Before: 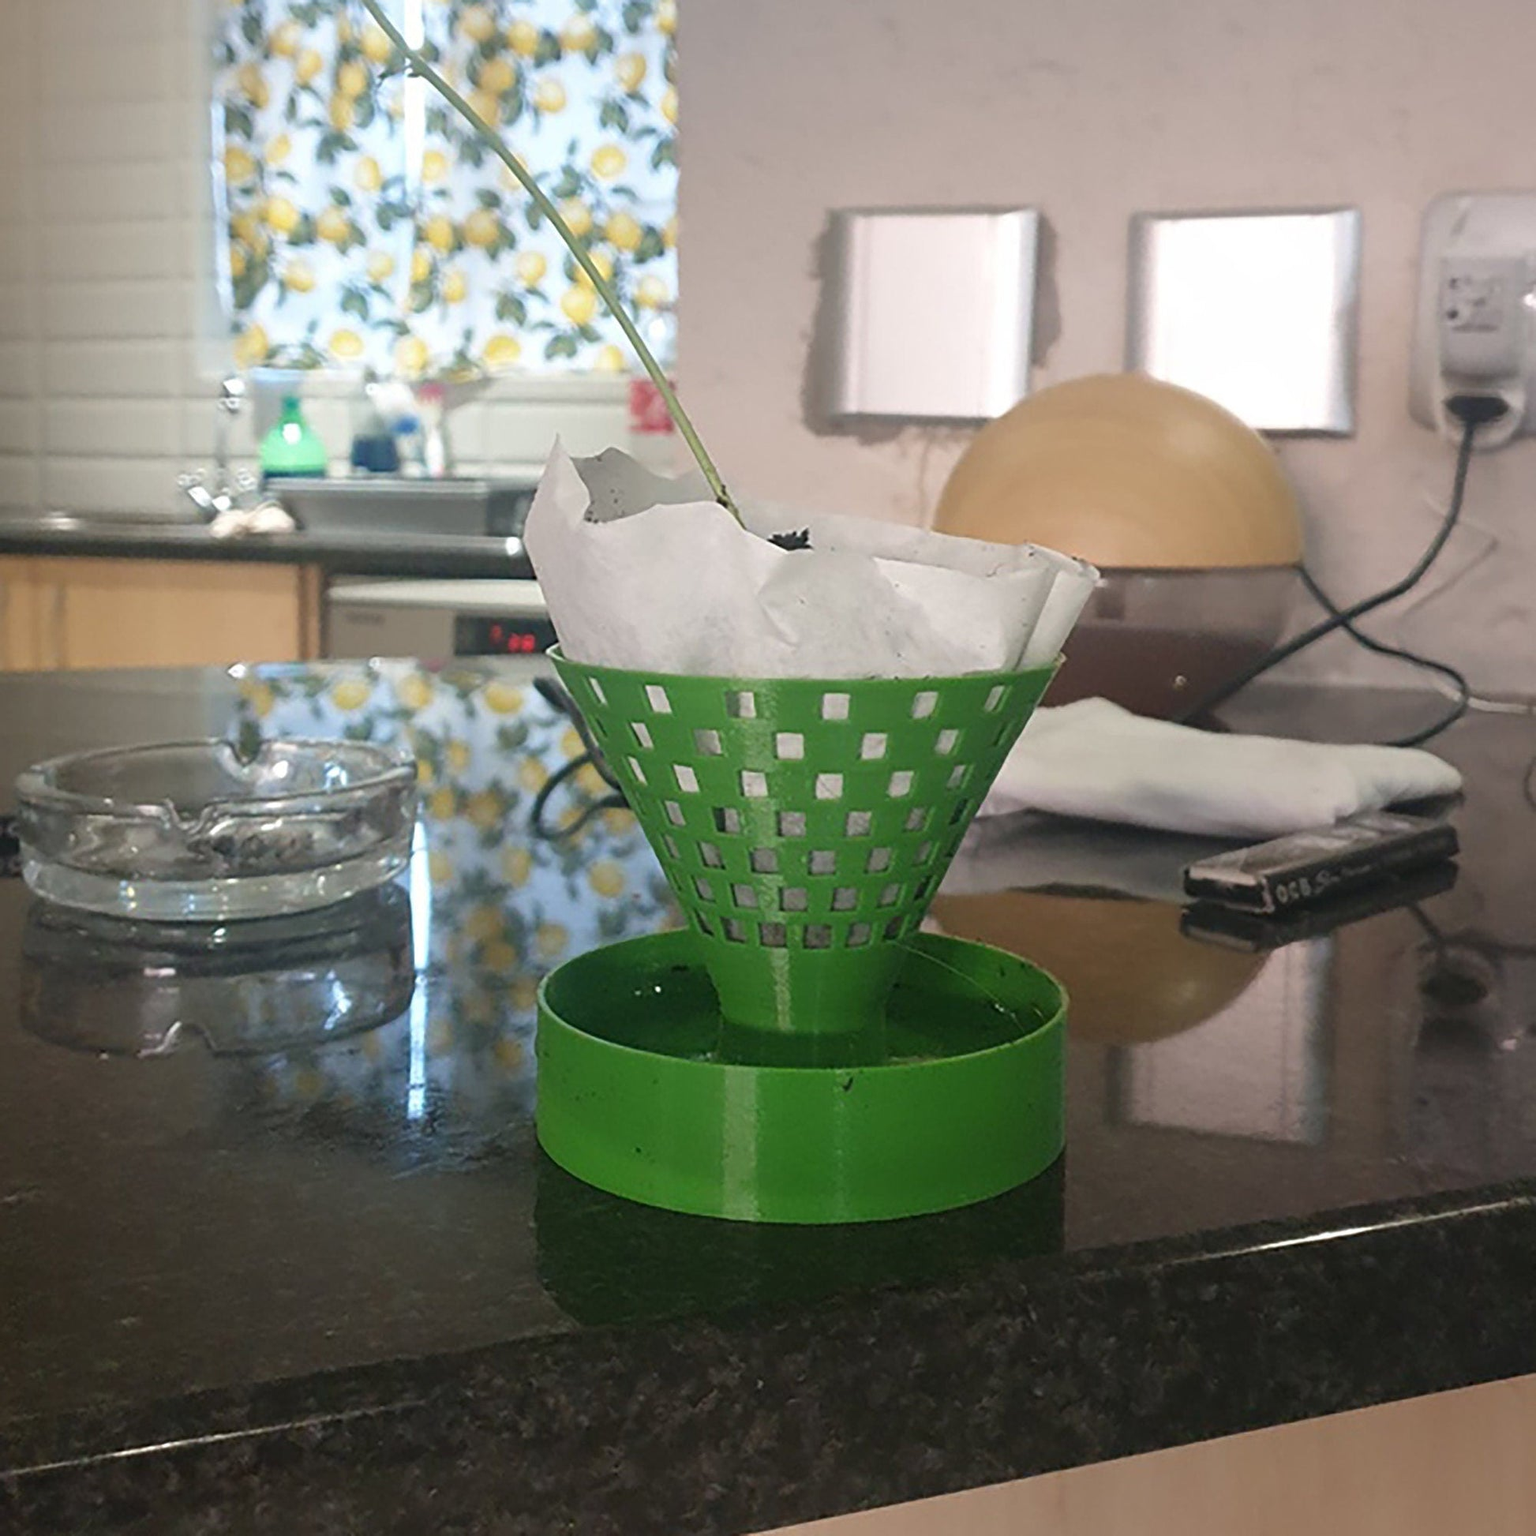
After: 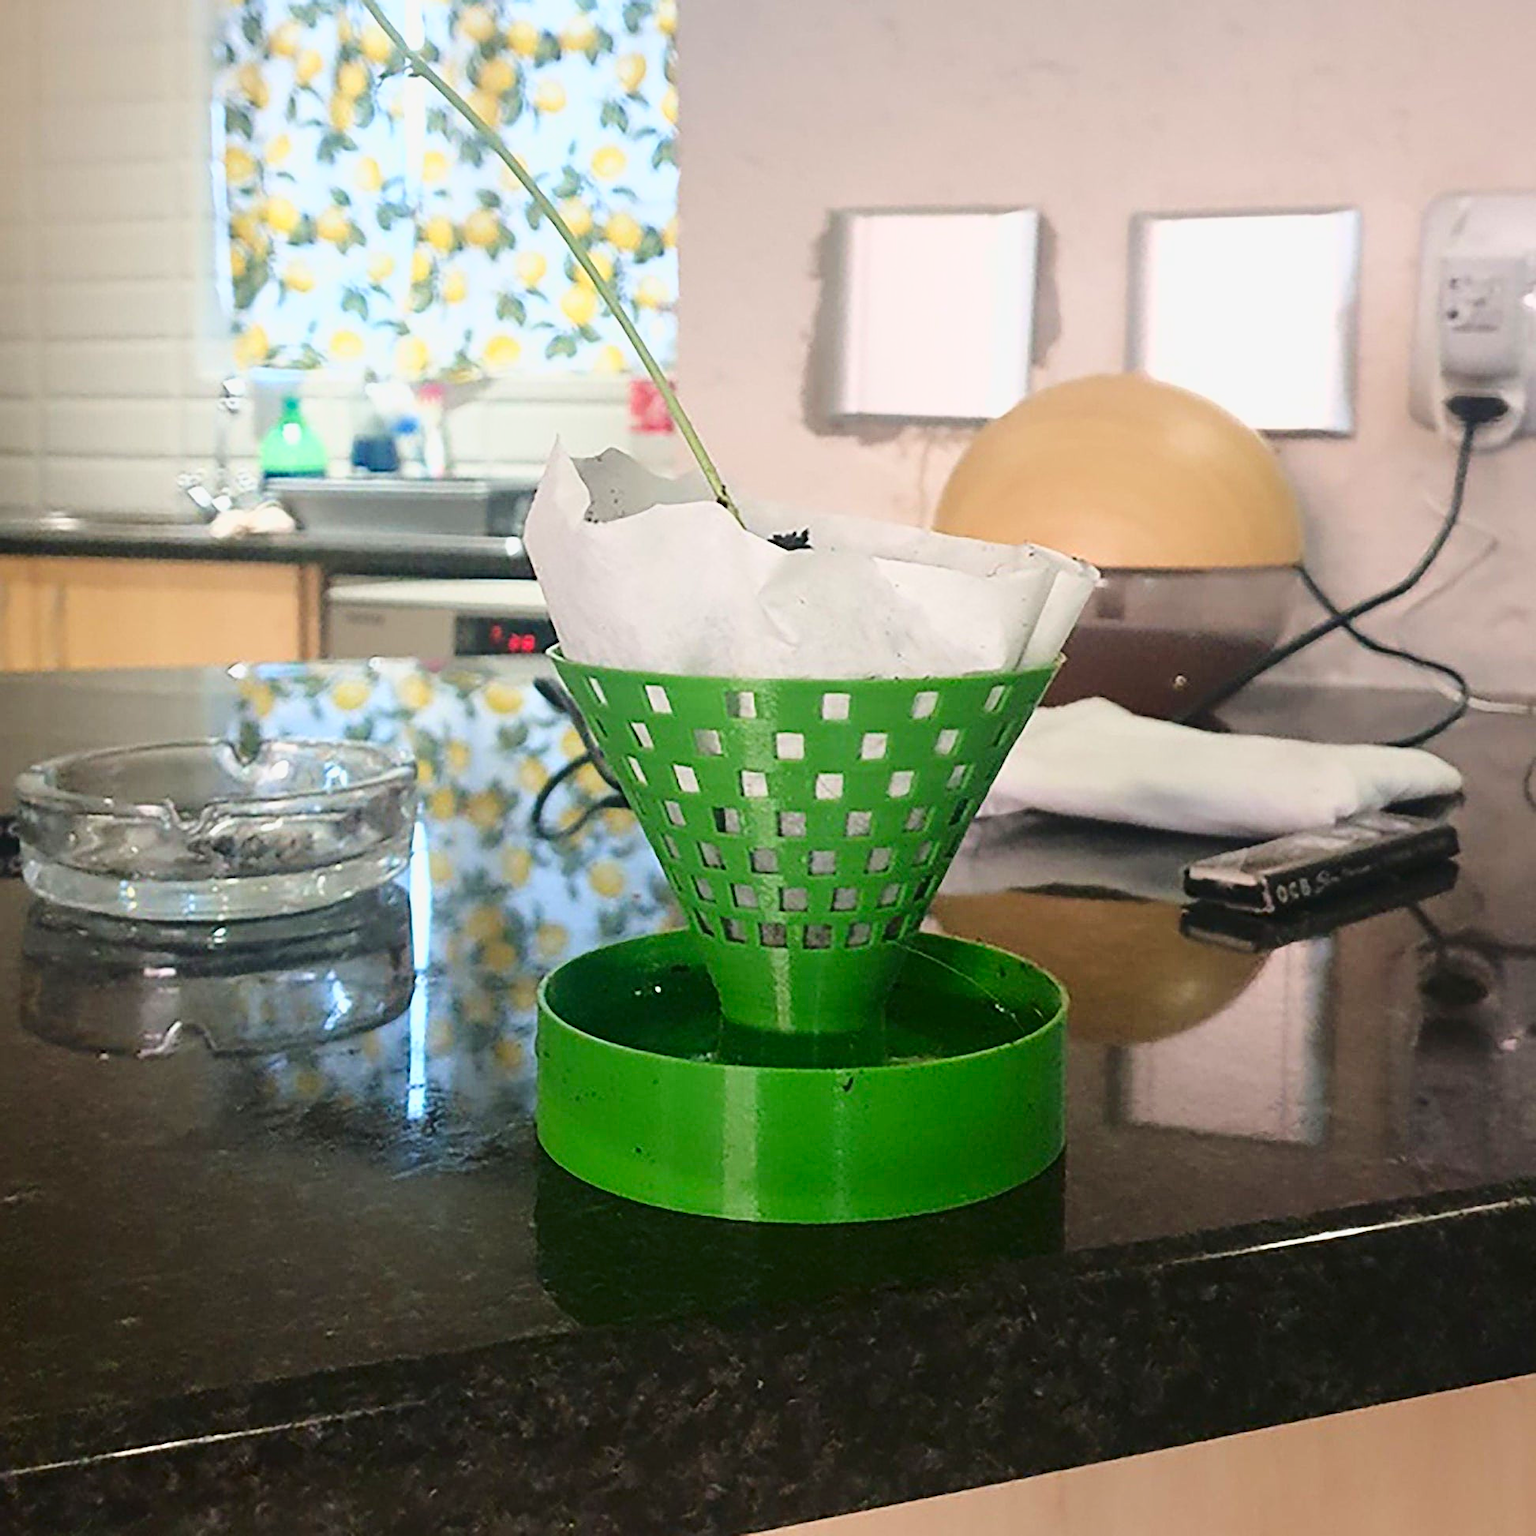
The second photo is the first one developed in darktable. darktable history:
sharpen: on, module defaults
contrast brightness saturation: brightness -0.2, saturation 0.08
base curve: curves: ch0 [(0, 0) (0.025, 0.046) (0.112, 0.277) (0.467, 0.74) (0.814, 0.929) (1, 0.942)]
